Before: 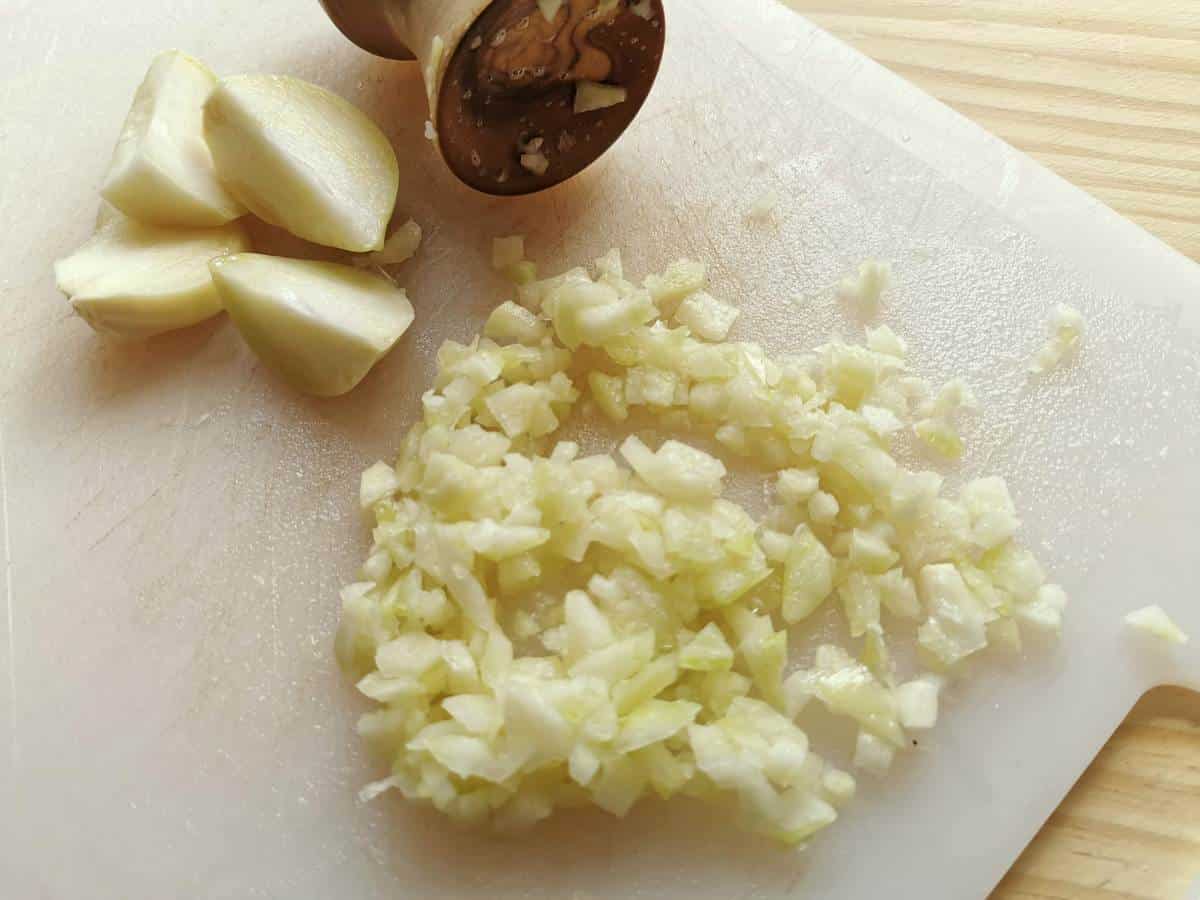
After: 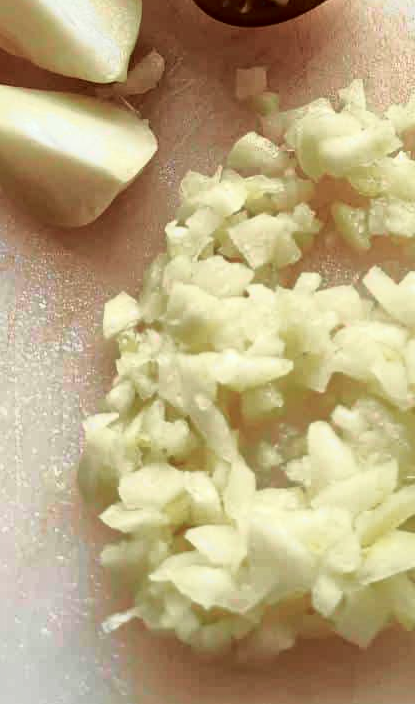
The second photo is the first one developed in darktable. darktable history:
crop and rotate: left 21.475%, top 18.809%, right 43.881%, bottom 2.968%
tone curve: curves: ch0 [(0, 0) (0.105, 0.068) (0.195, 0.162) (0.283, 0.283) (0.384, 0.404) (0.485, 0.531) (0.638, 0.681) (0.795, 0.879) (1, 0.977)]; ch1 [(0, 0) (0.161, 0.092) (0.35, 0.33) (0.379, 0.401) (0.456, 0.469) (0.504, 0.501) (0.512, 0.523) (0.58, 0.597) (0.635, 0.646) (1, 1)]; ch2 [(0, 0) (0.371, 0.362) (0.437, 0.437) (0.5, 0.5) (0.53, 0.523) (0.56, 0.58) (0.622, 0.606) (1, 1)], color space Lab, independent channels, preserve colors none
local contrast: mode bilateral grid, contrast 19, coarseness 49, detail 143%, midtone range 0.2
